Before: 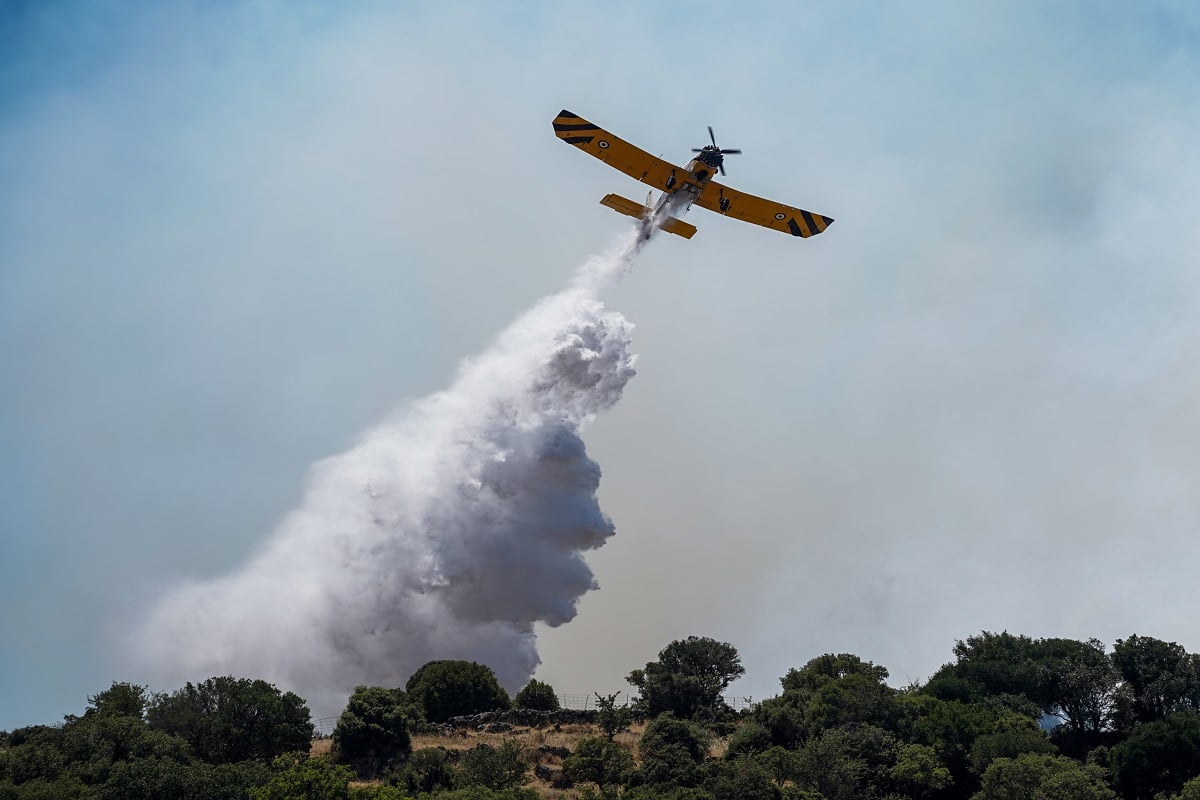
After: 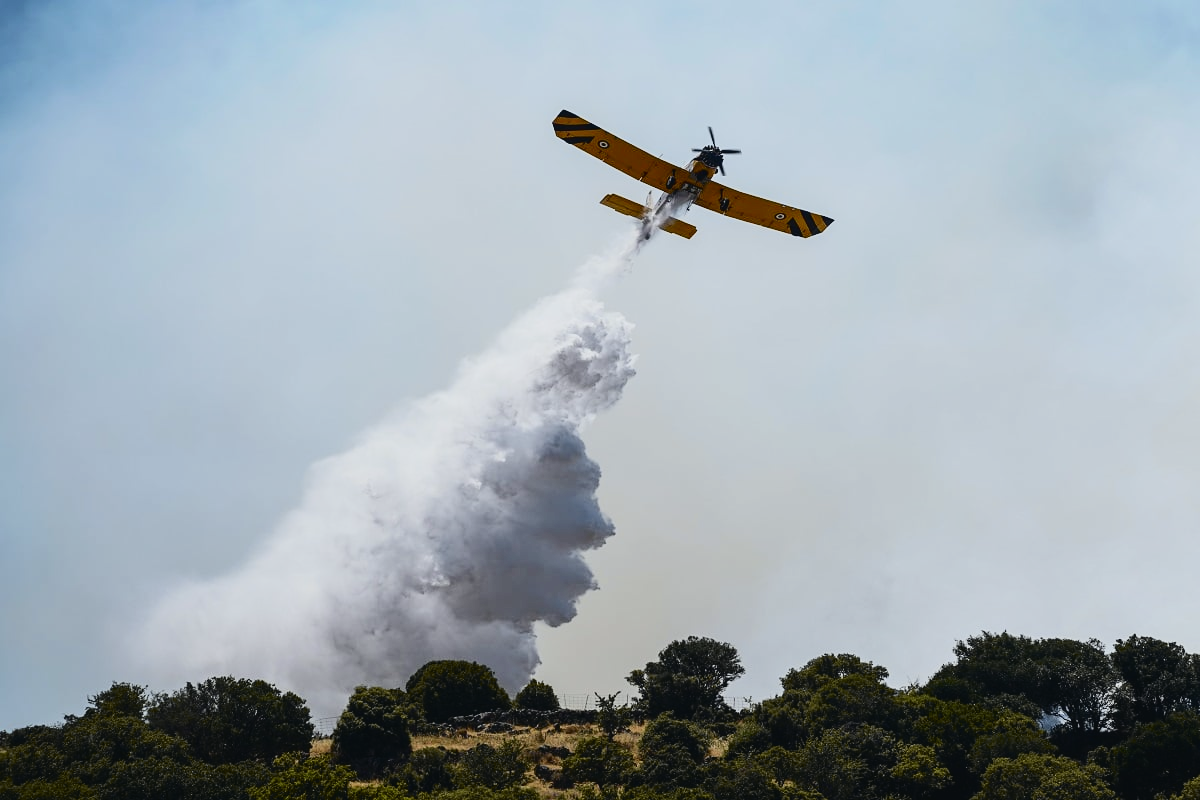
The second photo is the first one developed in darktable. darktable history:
tone curve: curves: ch0 [(0, 0.03) (0.113, 0.087) (0.207, 0.184) (0.515, 0.612) (0.712, 0.793) (1, 0.946)]; ch1 [(0, 0) (0.172, 0.123) (0.317, 0.279) (0.407, 0.401) (0.476, 0.482) (0.505, 0.499) (0.534, 0.534) (0.632, 0.645) (0.726, 0.745) (1, 1)]; ch2 [(0, 0) (0.411, 0.424) (0.505, 0.505) (0.521, 0.524) (0.541, 0.569) (0.65, 0.699) (1, 1)], color space Lab, independent channels, preserve colors none
